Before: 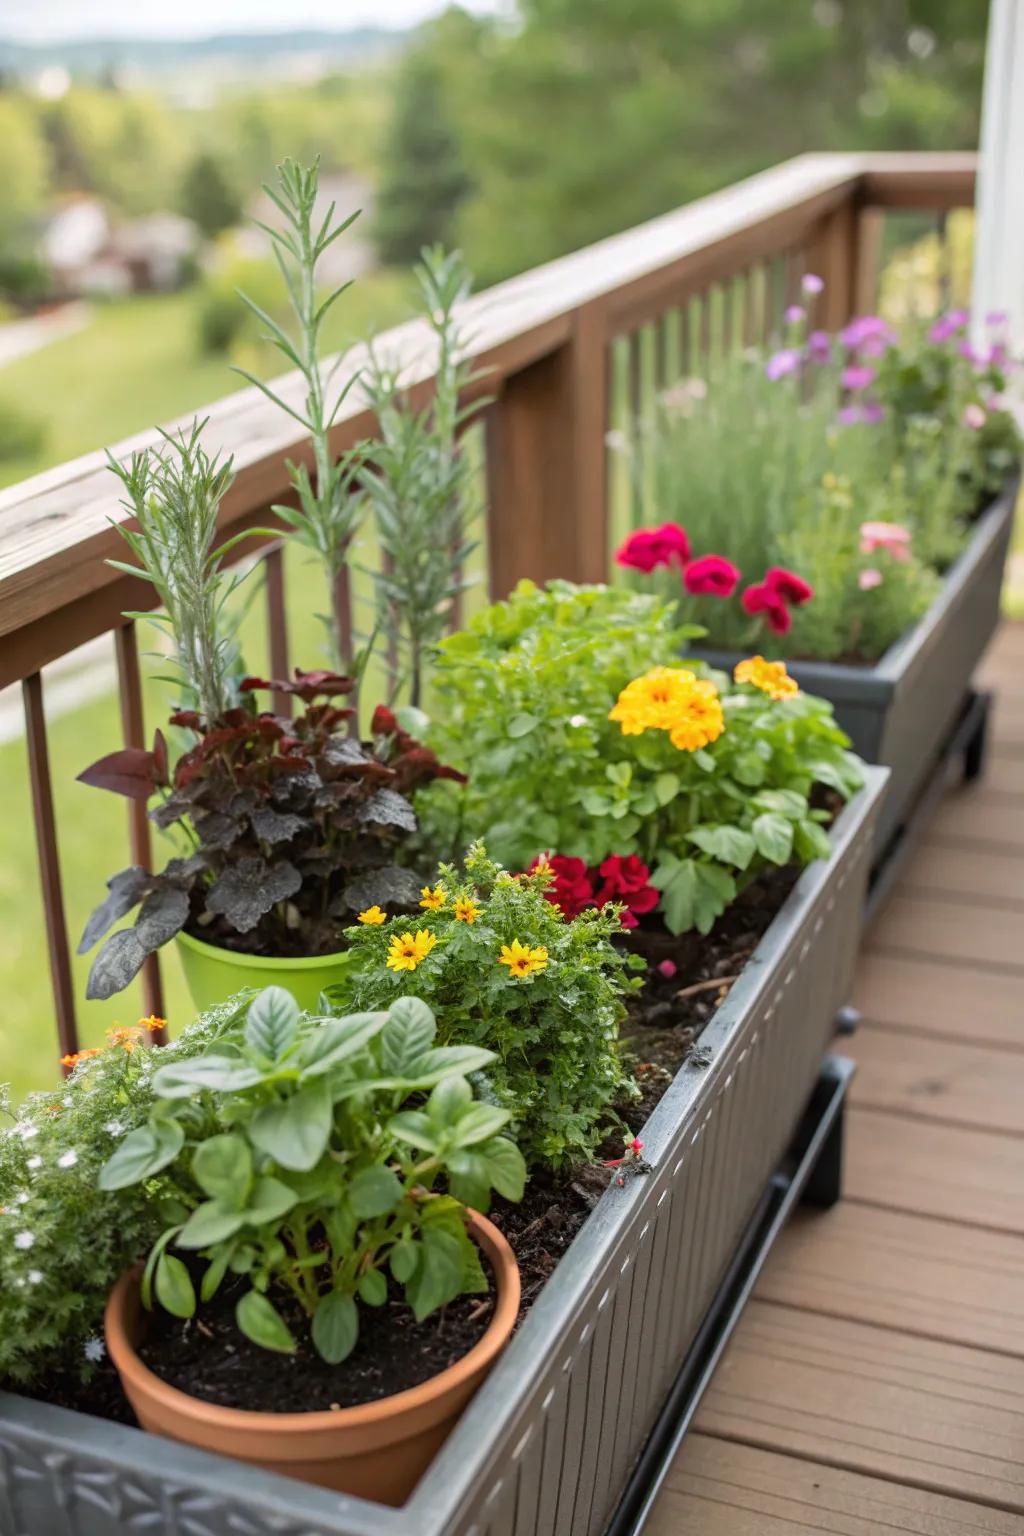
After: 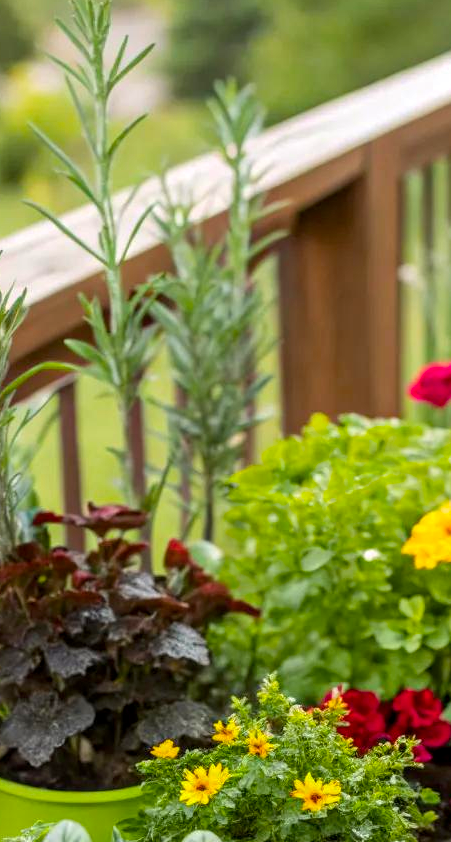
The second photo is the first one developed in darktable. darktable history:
color balance rgb: perceptual saturation grading › global saturation 20%, global vibrance 20%
crop: left 20.248%, top 10.86%, right 35.675%, bottom 34.321%
local contrast: on, module defaults
